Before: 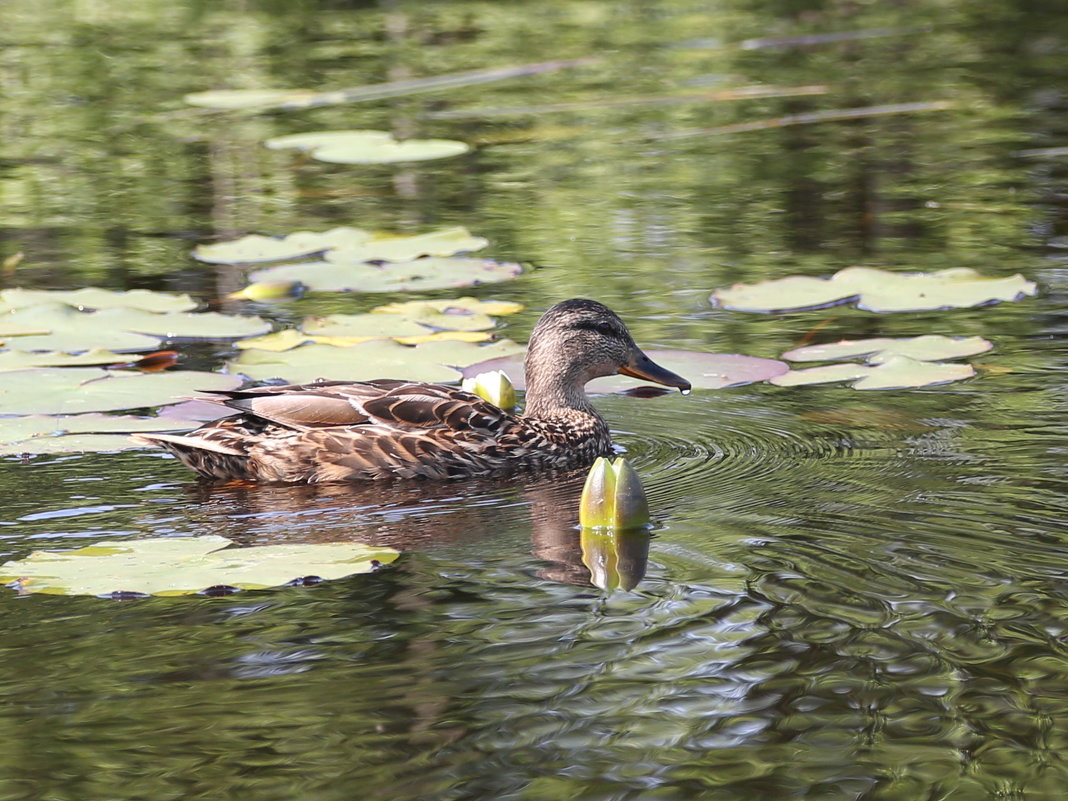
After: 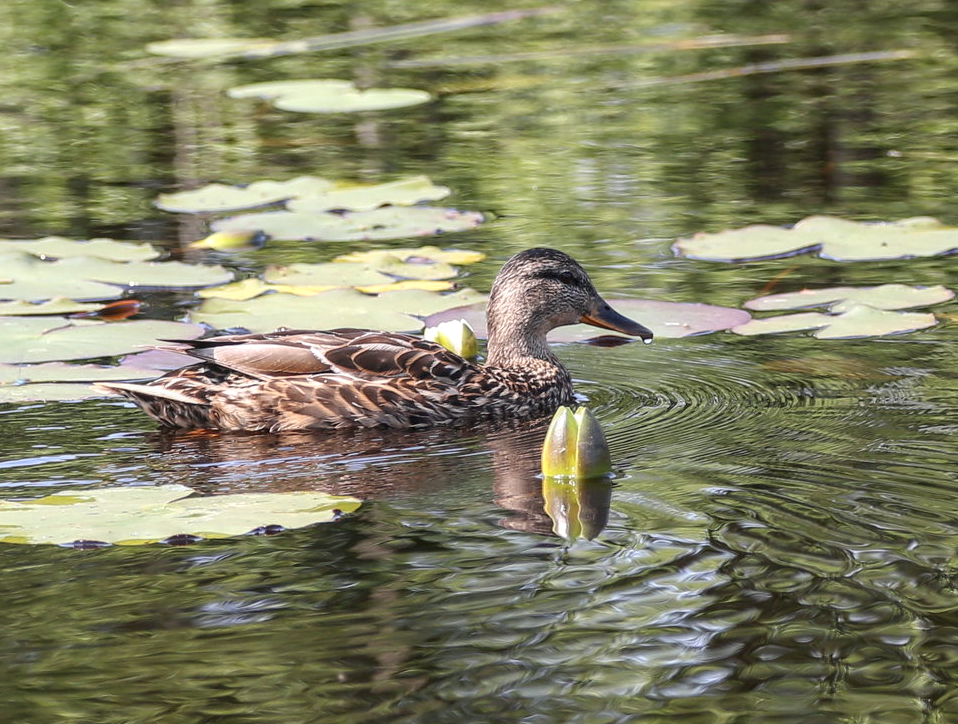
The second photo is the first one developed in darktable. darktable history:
crop: left 3.566%, top 6.368%, right 6.686%, bottom 3.199%
local contrast: on, module defaults
